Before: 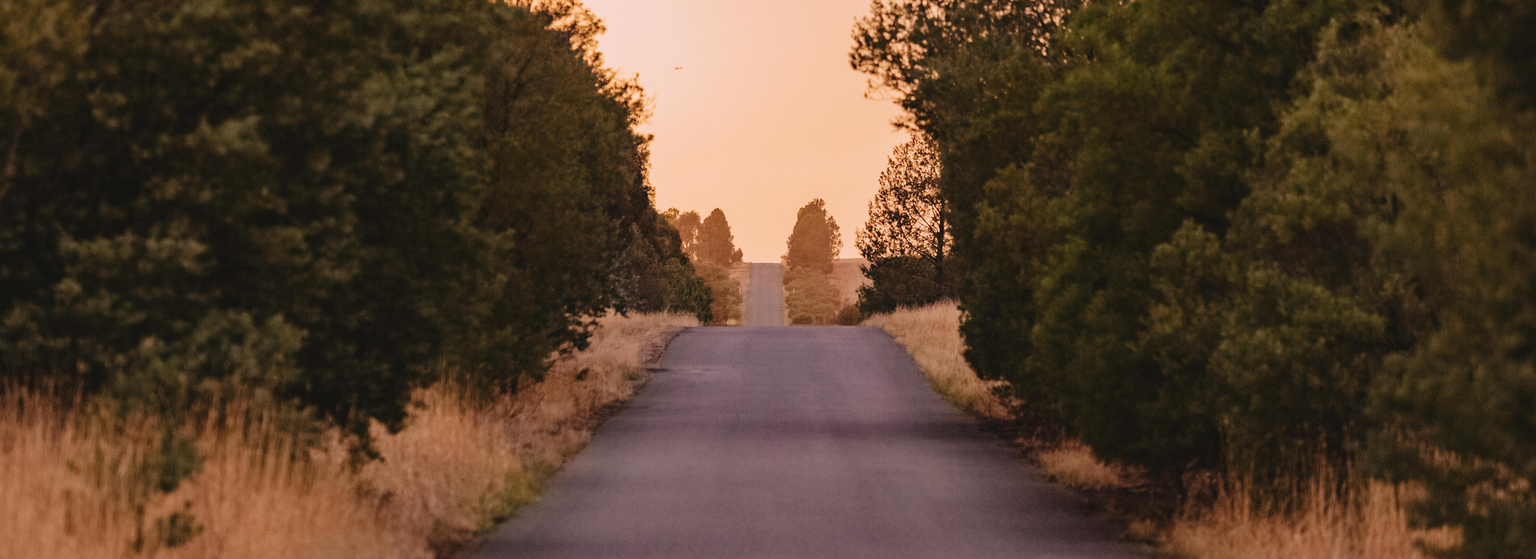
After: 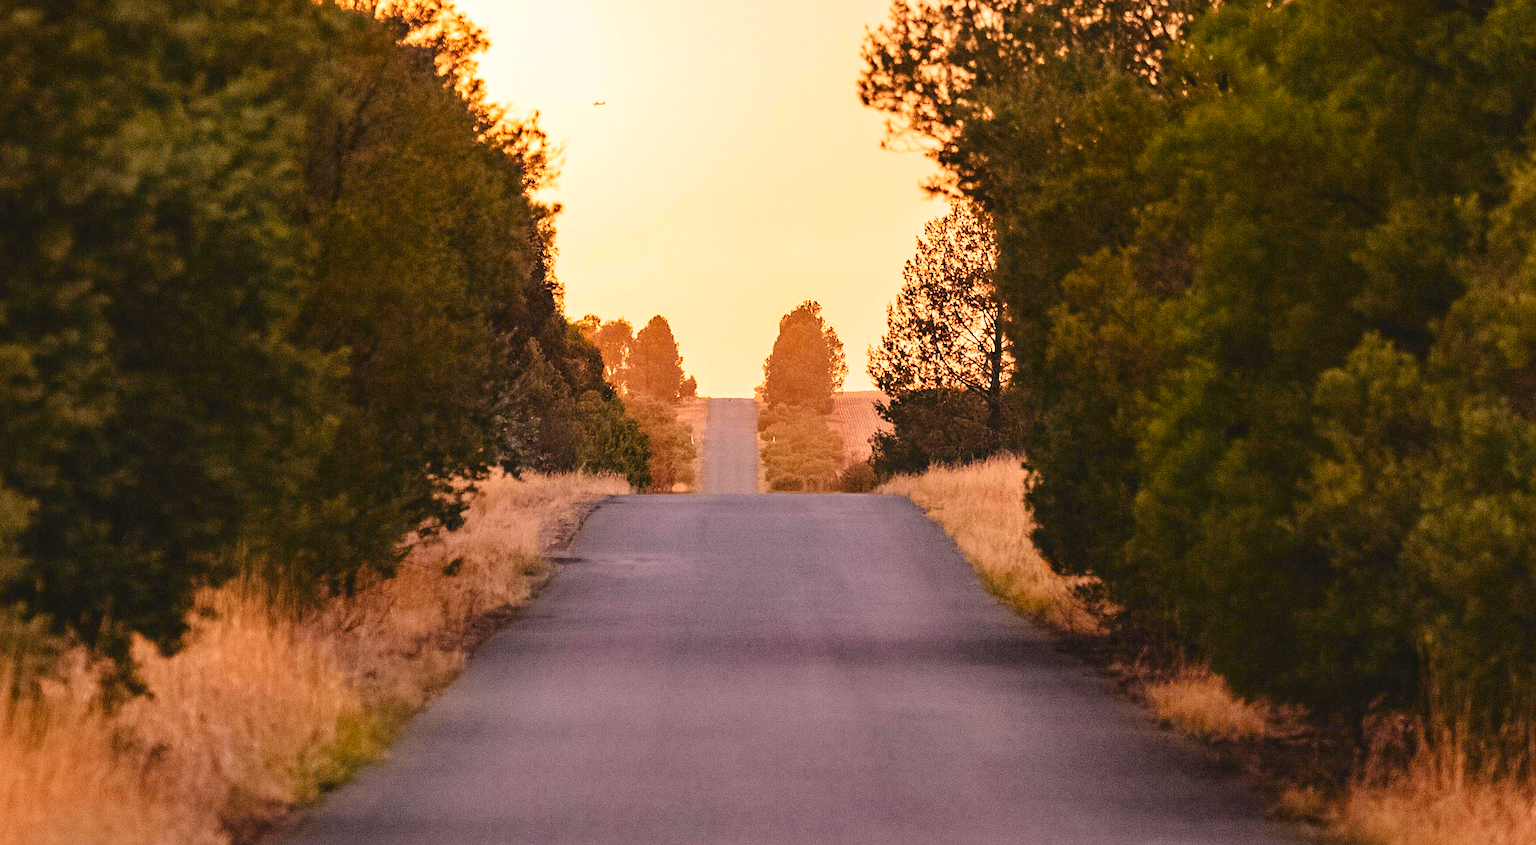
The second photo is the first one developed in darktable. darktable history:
sharpen: on, module defaults
color zones: curves: ch0 [(0.224, 0.526) (0.75, 0.5)]; ch1 [(0.055, 0.526) (0.224, 0.761) (0.377, 0.526) (0.75, 0.5)]
crop and rotate: left 18.442%, right 15.508%
exposure: black level correction 0.001, exposure 0.5 EV, compensate exposure bias true, compensate highlight preservation false
